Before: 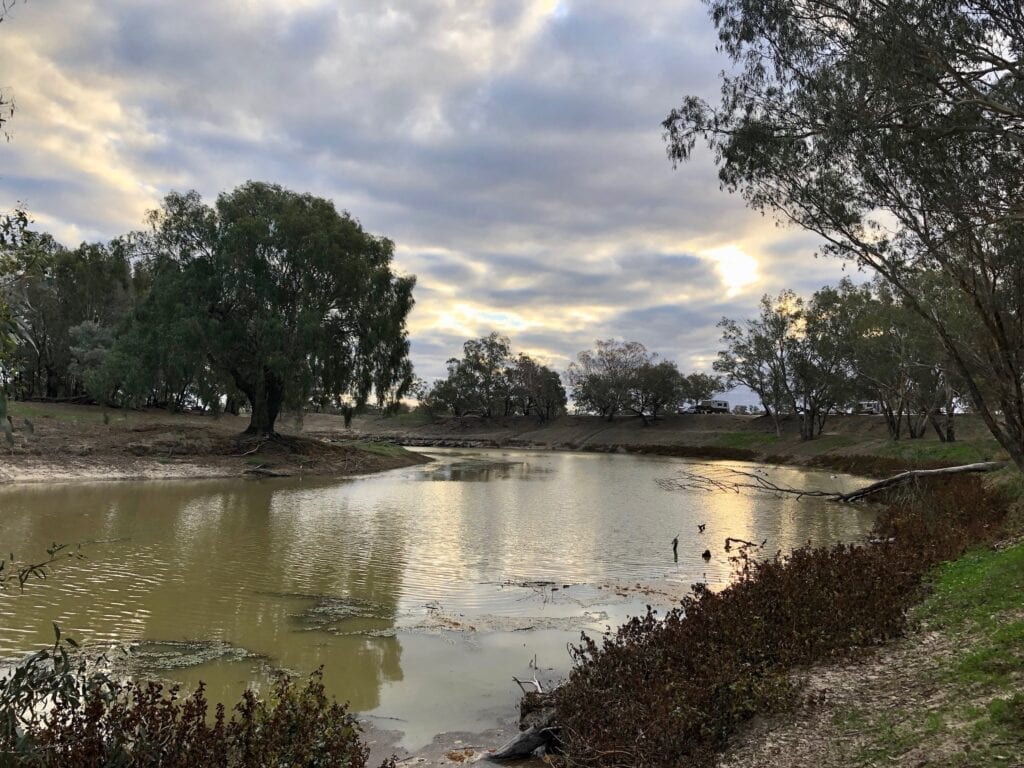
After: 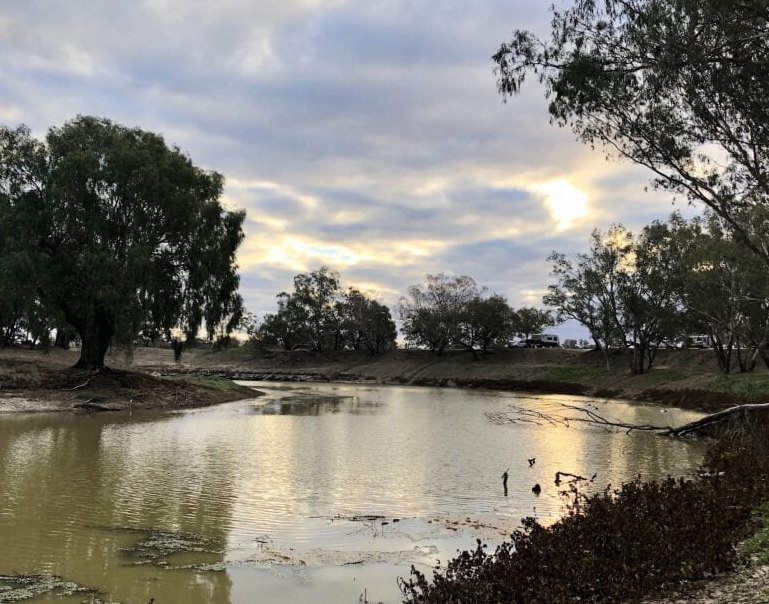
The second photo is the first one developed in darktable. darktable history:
tone curve: curves: ch0 [(0.003, 0) (0.066, 0.031) (0.163, 0.112) (0.264, 0.238) (0.395, 0.408) (0.517, 0.56) (0.684, 0.734) (0.791, 0.814) (1, 1)]; ch1 [(0, 0) (0.164, 0.115) (0.337, 0.332) (0.39, 0.398) (0.464, 0.461) (0.501, 0.5) (0.507, 0.5) (0.534, 0.532) (0.577, 0.59) (0.652, 0.681) (0.733, 0.749) (0.811, 0.796) (1, 1)]; ch2 [(0, 0) (0.337, 0.382) (0.464, 0.476) (0.501, 0.5) (0.527, 0.54) (0.551, 0.565) (0.6, 0.59) (0.687, 0.675) (1, 1)], color space Lab, linked channels, preserve colors none
tone equalizer: edges refinement/feathering 500, mask exposure compensation -1.57 EV, preserve details guided filter
crop: left 16.616%, top 8.605%, right 8.242%, bottom 12.639%
